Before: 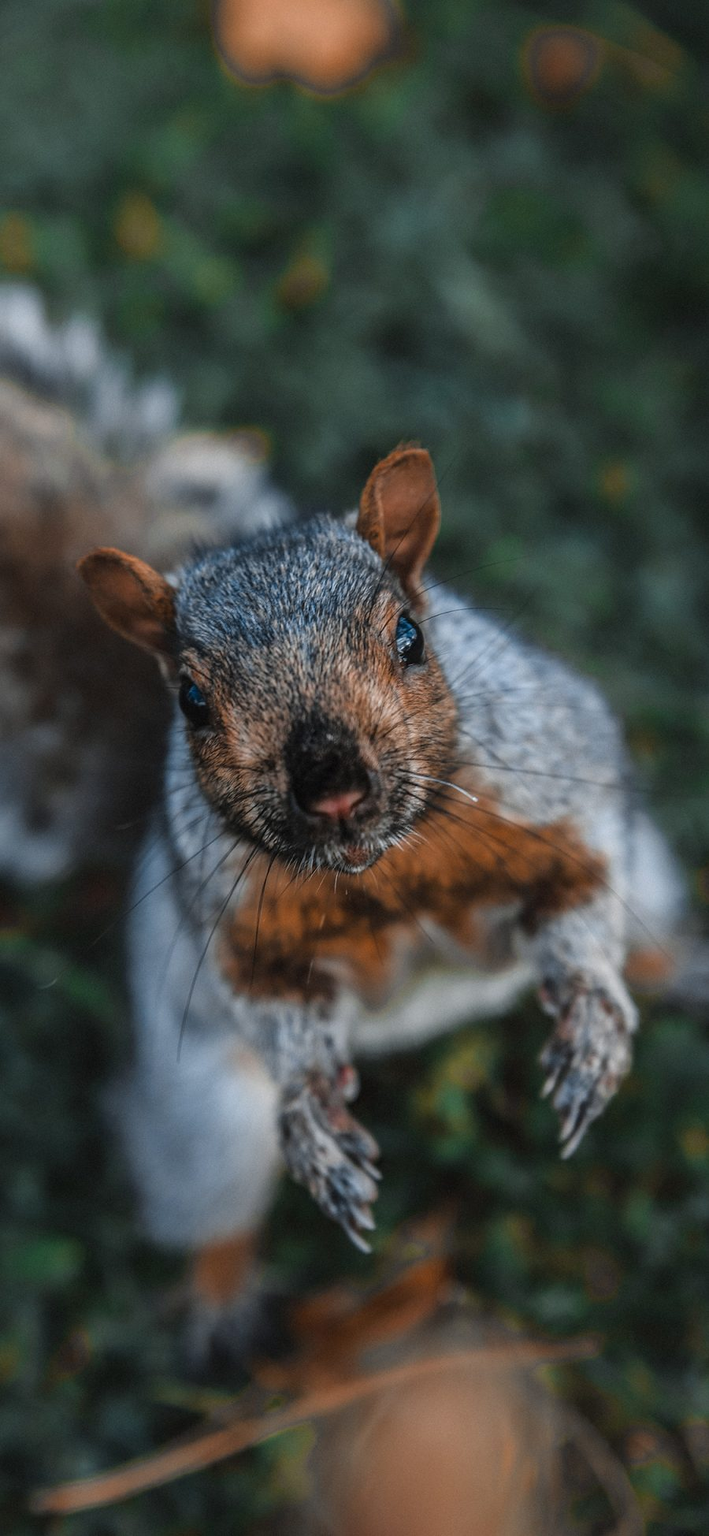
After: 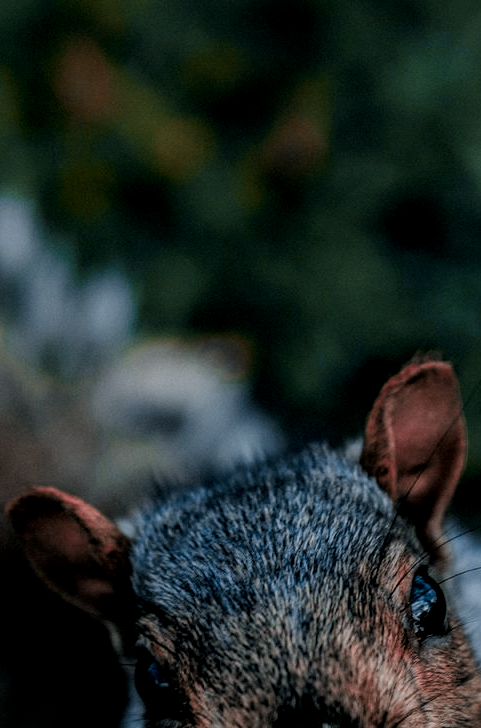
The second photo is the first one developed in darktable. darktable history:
filmic rgb: middle gray luminance 29.26%, black relative exposure -10.39 EV, white relative exposure 5.5 EV, target black luminance 0%, hardness 3.93, latitude 1.22%, contrast 1.119, highlights saturation mix 3.81%, shadows ↔ highlights balance 14.68%, add noise in highlights 0.001, preserve chrominance max RGB, color science v3 (2019), use custom middle-gray values true, contrast in highlights soft
color balance rgb: power › luminance -7.79%, power › chroma 1.1%, power › hue 216.6°, perceptual saturation grading › global saturation 30.634%
local contrast: on, module defaults
crop: left 10.274%, top 10.71%, right 36.27%, bottom 51.927%
color zones: curves: ch0 [(0.006, 0.385) (0.143, 0.563) (0.243, 0.321) (0.352, 0.464) (0.516, 0.456) (0.625, 0.5) (0.75, 0.5) (0.875, 0.5)]; ch1 [(0, 0.5) (0.134, 0.504) (0.246, 0.463) (0.421, 0.515) (0.5, 0.56) (0.625, 0.5) (0.75, 0.5) (0.875, 0.5)]; ch2 [(0, 0.5) (0.131, 0.426) (0.307, 0.289) (0.38, 0.188) (0.513, 0.216) (0.625, 0.548) (0.75, 0.468) (0.838, 0.396) (0.971, 0.311)], mix 100.97%
